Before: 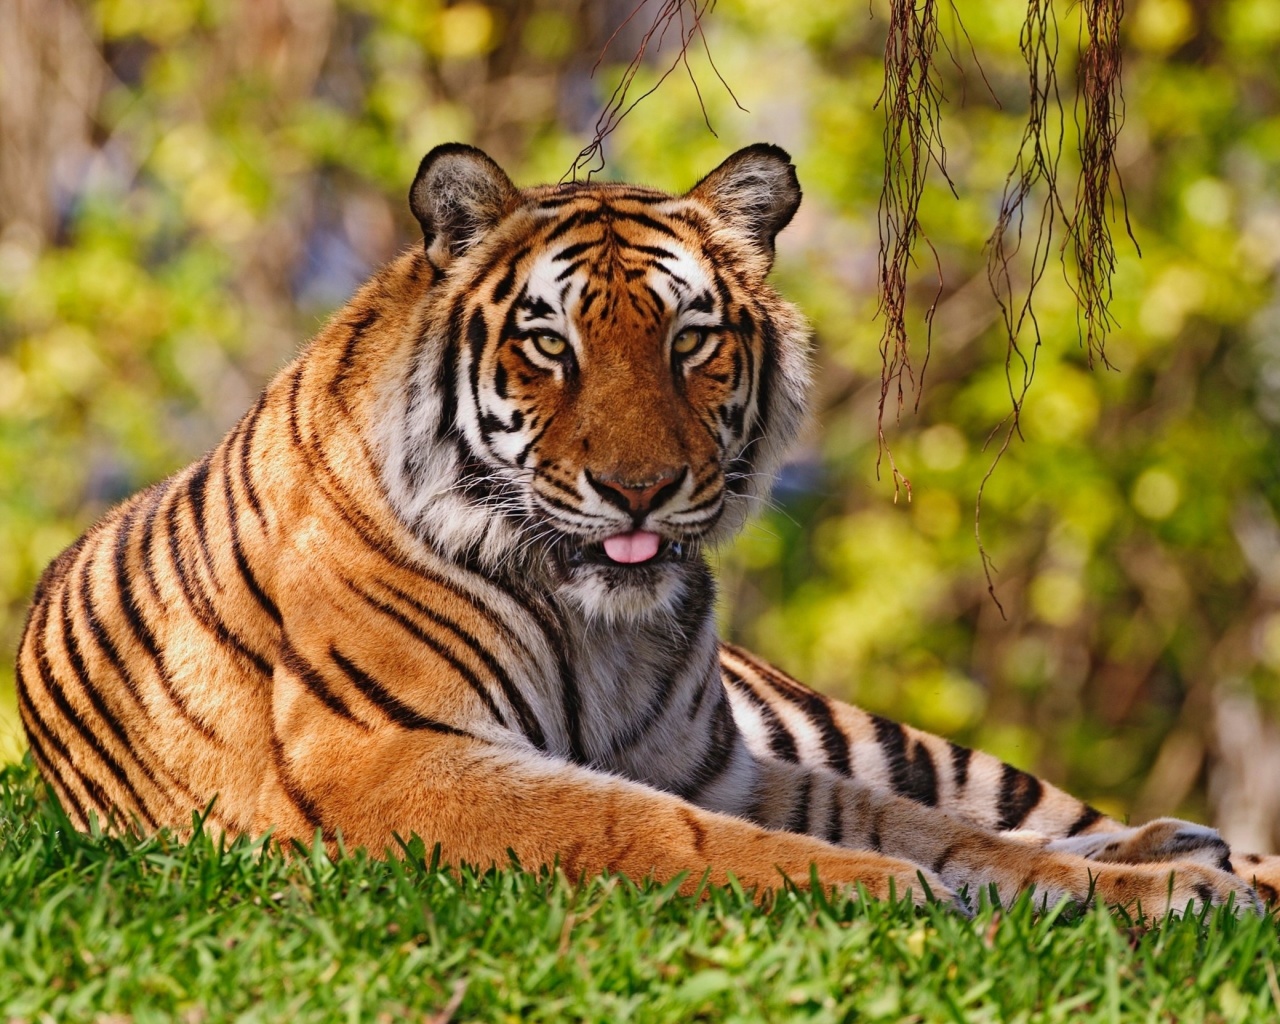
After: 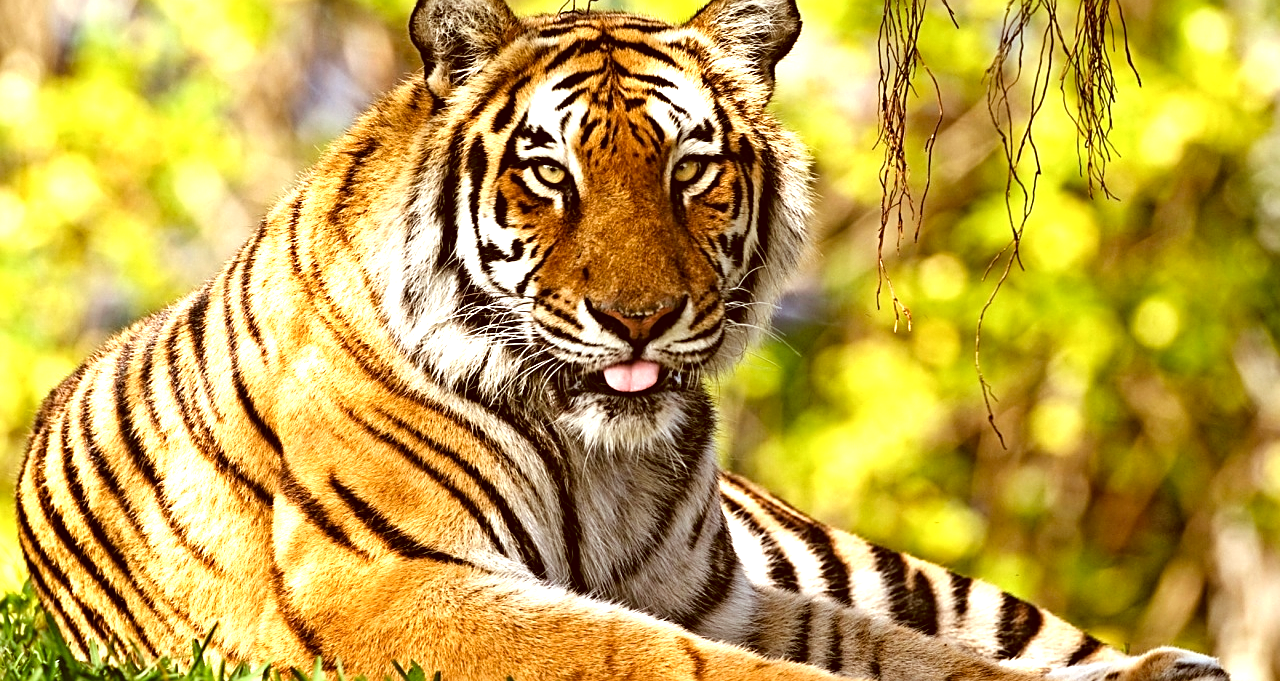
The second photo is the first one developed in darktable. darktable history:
sharpen: on, module defaults
color correction: highlights a* -5.19, highlights b* 9.8, shadows a* 9.35, shadows b* 24.59
contrast brightness saturation: contrast 0.06, brightness -0.015, saturation -0.246
crop: top 16.703%, bottom 16.754%
color balance rgb: perceptual saturation grading › global saturation 14.812%
tone equalizer: -8 EV -1.09 EV, -7 EV -1.01 EV, -6 EV -0.883 EV, -5 EV -0.604 EV, -3 EV 0.602 EV, -2 EV 0.857 EV, -1 EV 0.994 EV, +0 EV 1.08 EV
exposure: exposure 0.2 EV, compensate highlight preservation false
